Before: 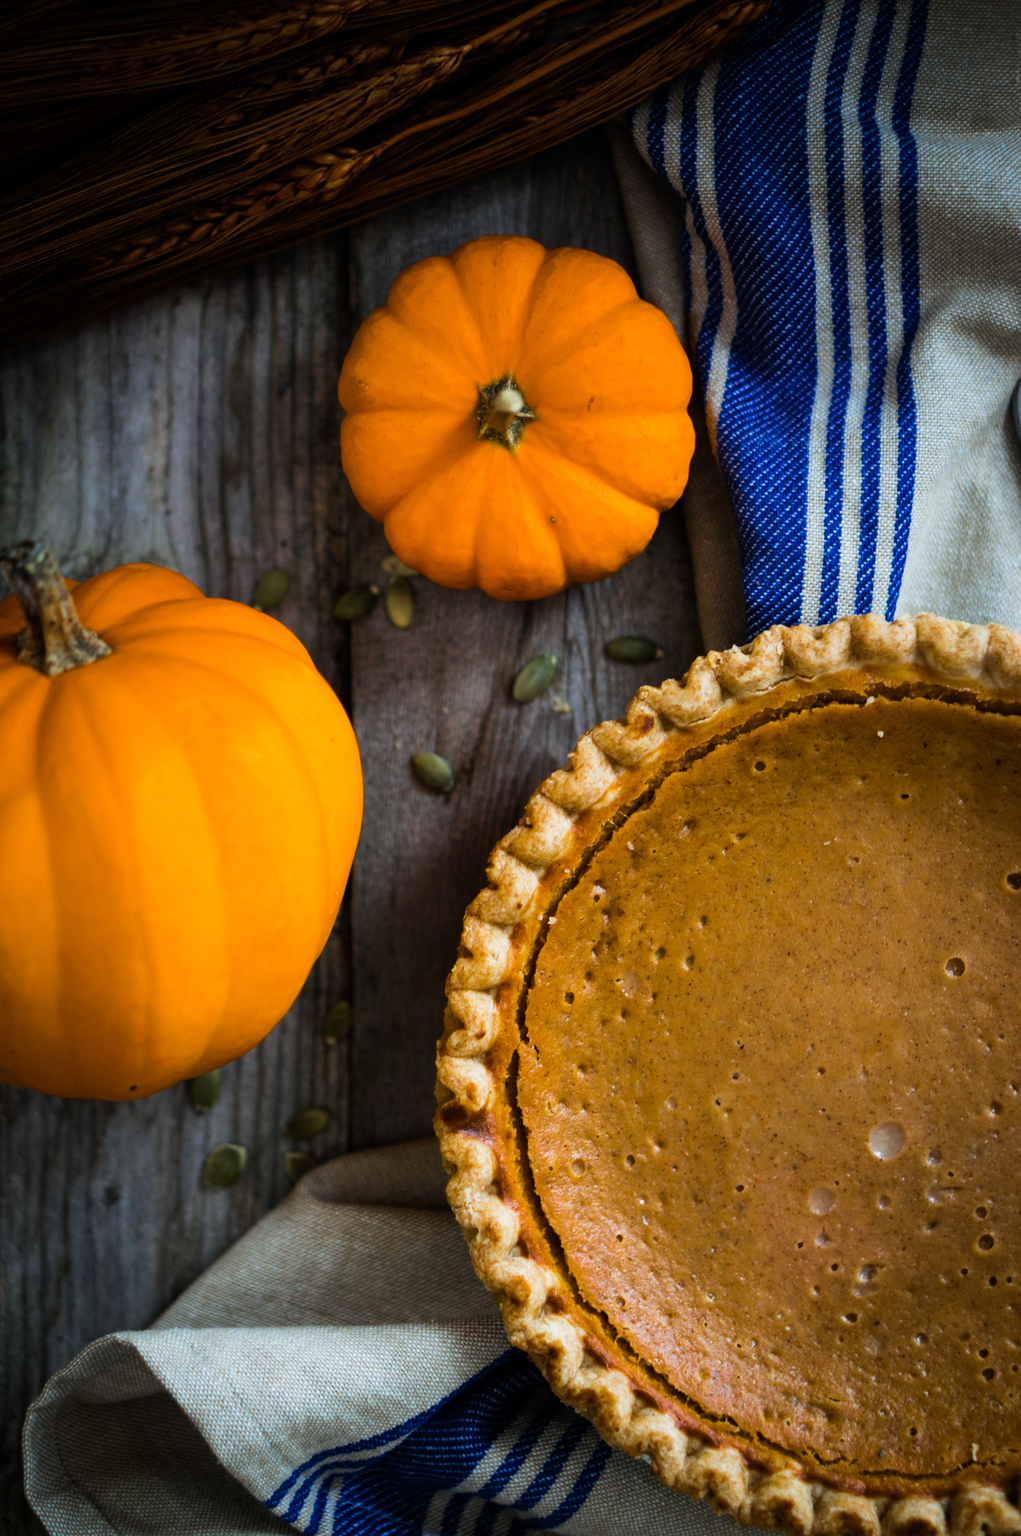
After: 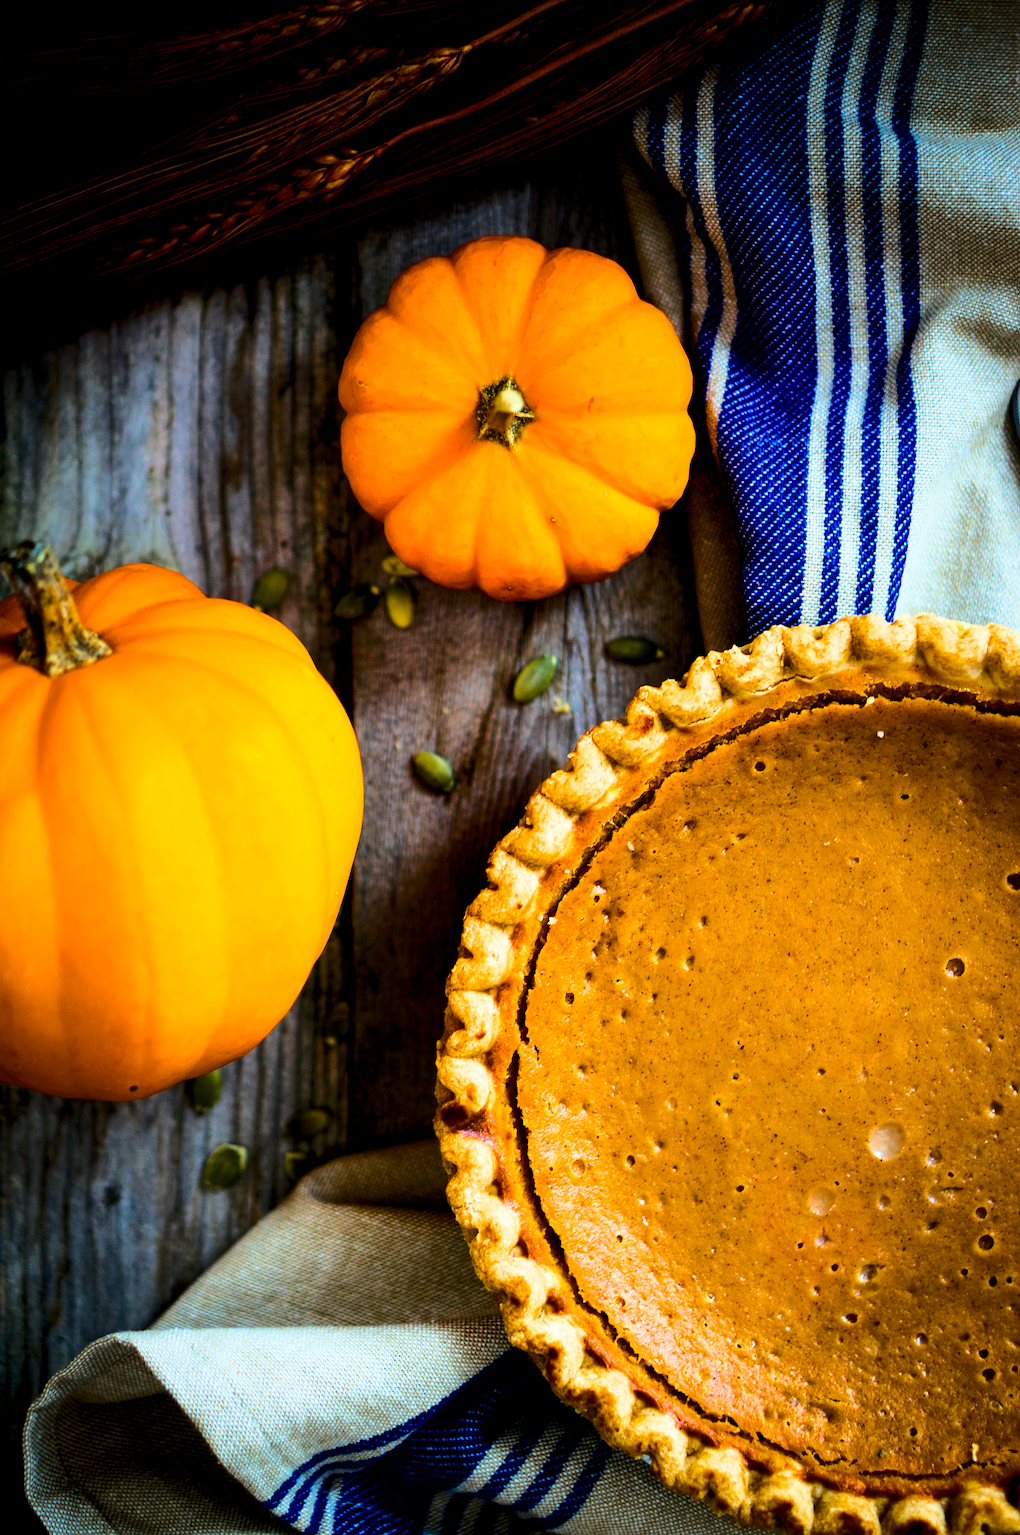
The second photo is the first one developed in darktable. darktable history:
exposure: black level correction 0.007, exposure 0.104 EV, compensate exposure bias true, compensate highlight preservation false
velvia: strength 51.14%, mid-tones bias 0.509
sharpen: on, module defaults
base curve: curves: ch0 [(0, 0) (0.028, 0.03) (0.121, 0.232) (0.46, 0.748) (0.859, 0.968) (1, 1)]
